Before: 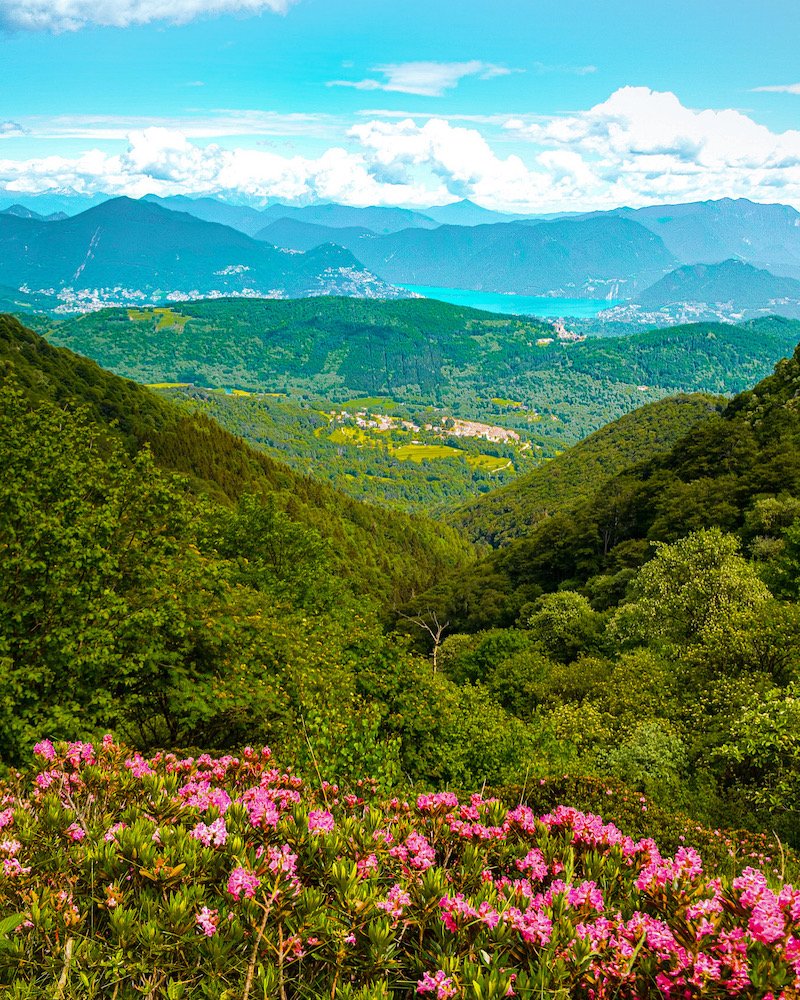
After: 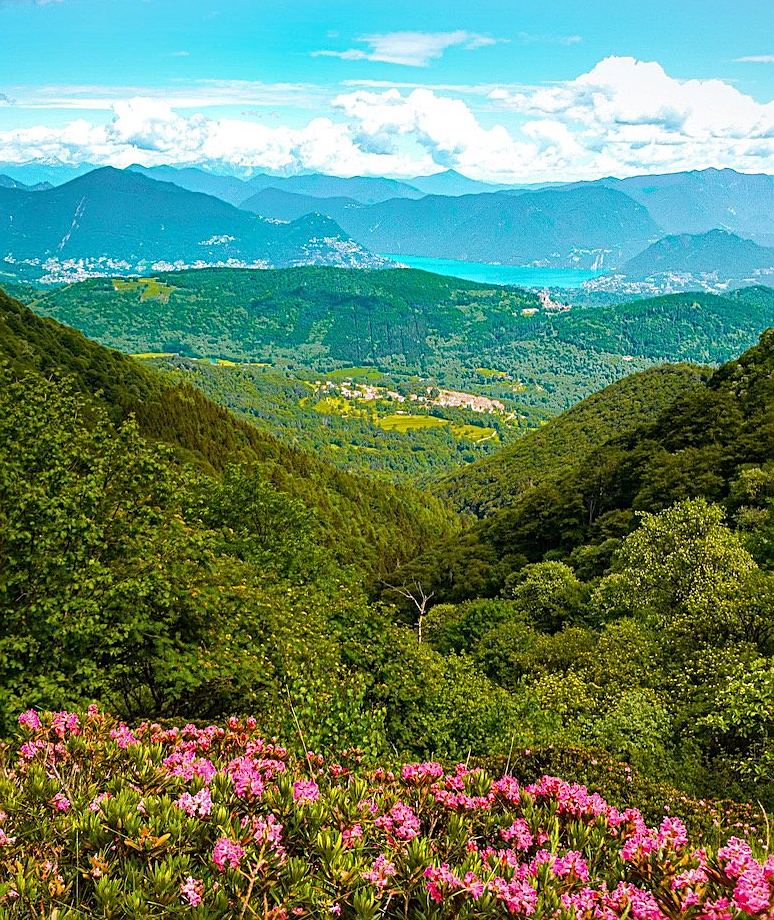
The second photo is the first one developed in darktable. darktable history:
crop: left 1.989%, top 3.077%, right 1.224%, bottom 4.917%
sharpen: on, module defaults
